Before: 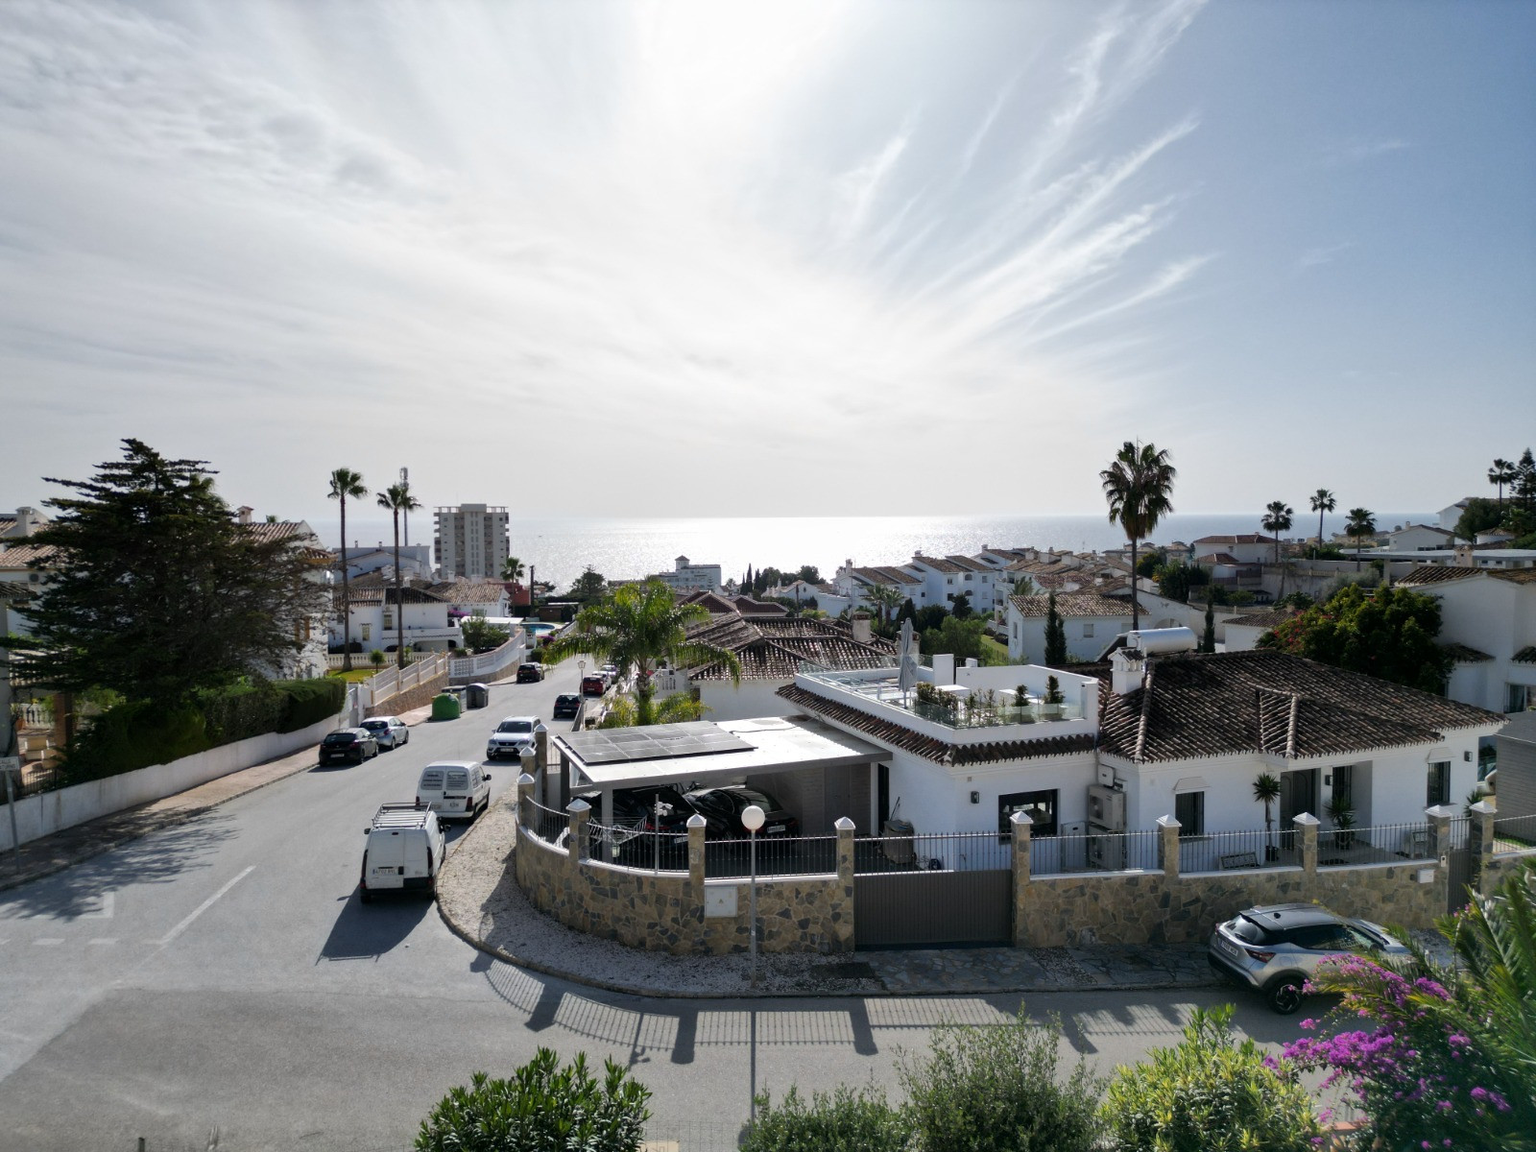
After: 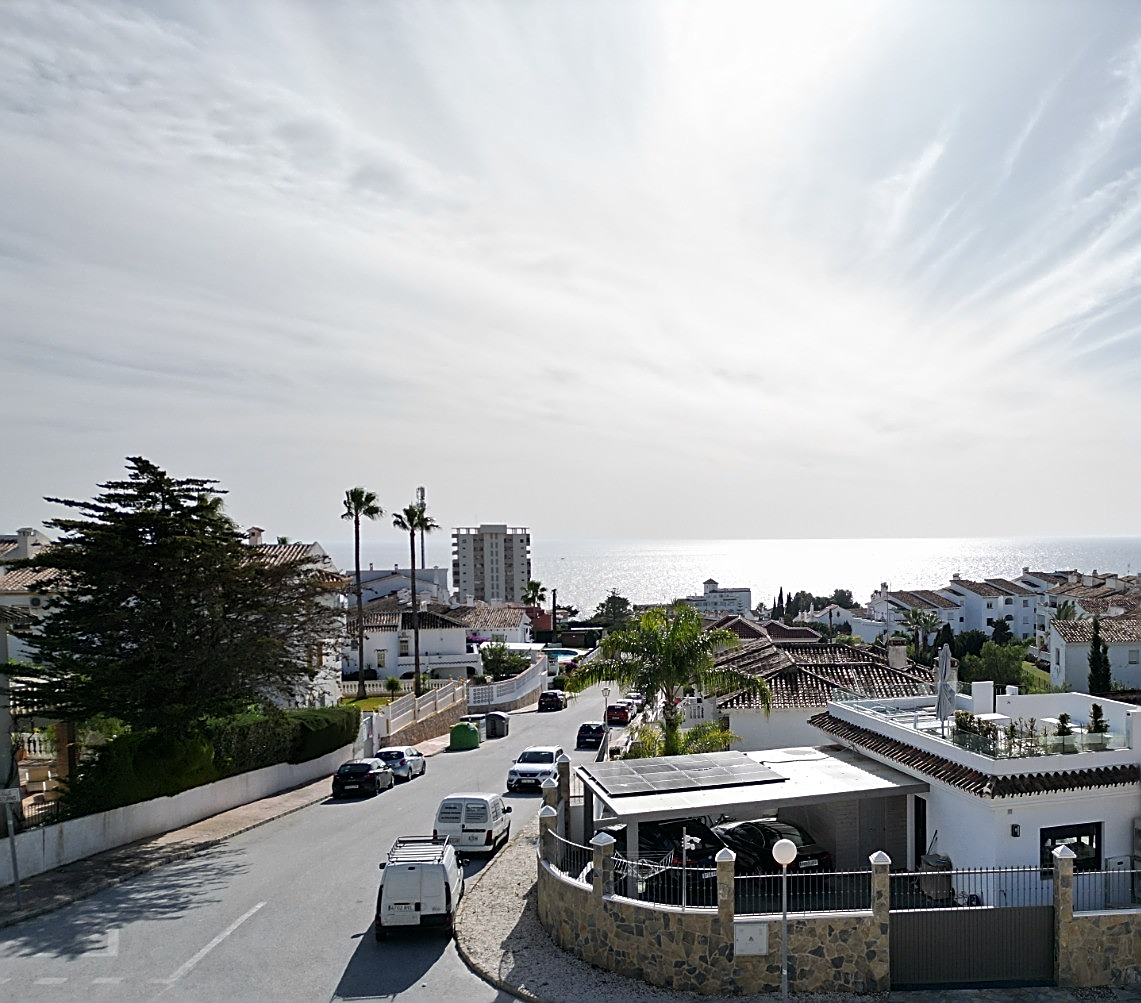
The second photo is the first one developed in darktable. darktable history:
tone curve: curves: ch0 [(0, 0) (0.003, 0.003) (0.011, 0.011) (0.025, 0.024) (0.044, 0.043) (0.069, 0.068) (0.1, 0.098) (0.136, 0.133) (0.177, 0.174) (0.224, 0.22) (0.277, 0.272) (0.335, 0.329) (0.399, 0.391) (0.468, 0.459) (0.543, 0.545) (0.623, 0.625) (0.709, 0.711) (0.801, 0.802) (0.898, 0.898) (1, 1)], color space Lab, linked channels, preserve colors none
crop: right 28.687%, bottom 16.352%
sharpen: amount 0.983
